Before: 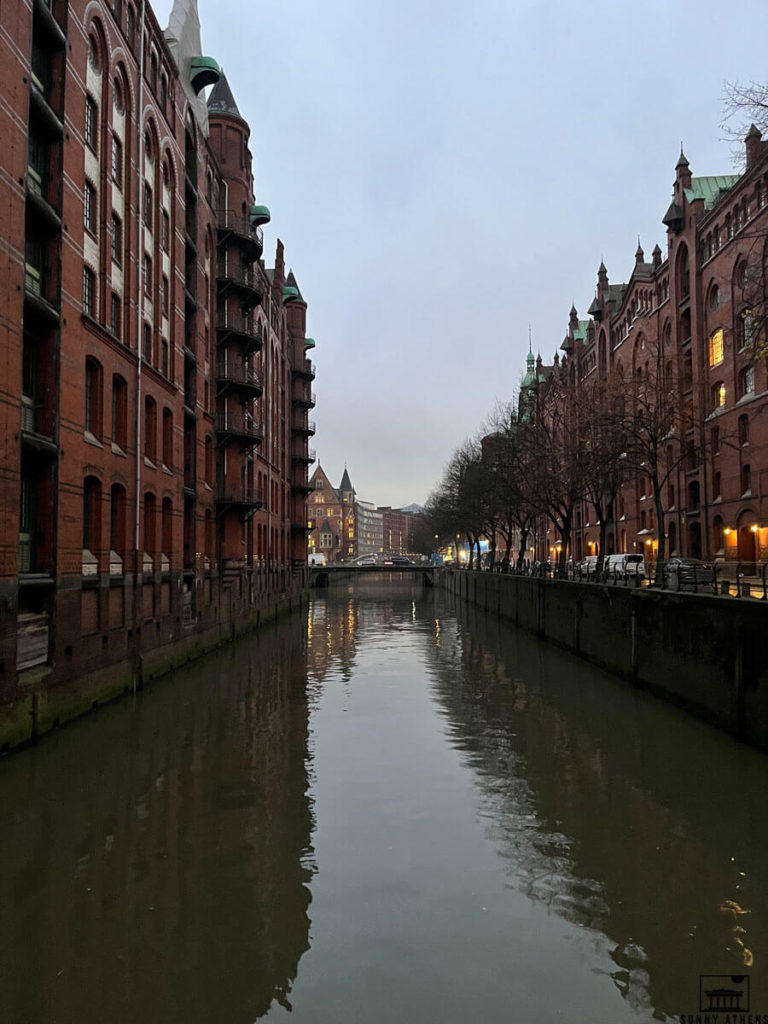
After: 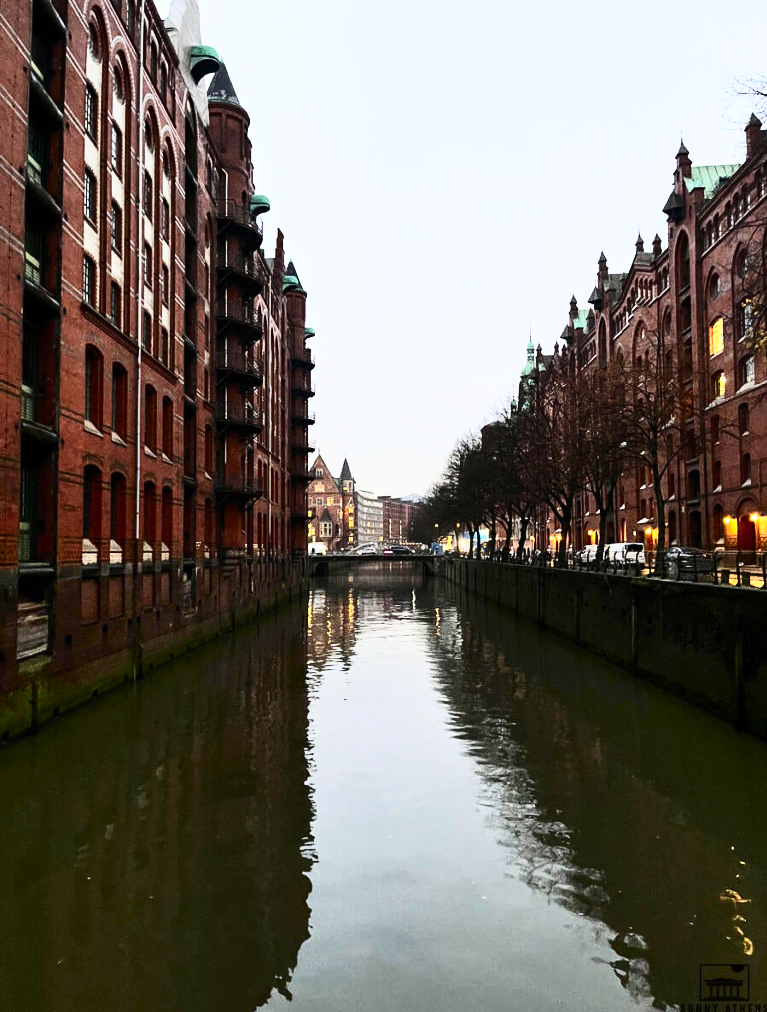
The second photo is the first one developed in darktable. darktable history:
base curve: curves: ch0 [(0, 0) (0.088, 0.125) (0.176, 0.251) (0.354, 0.501) (0.613, 0.749) (1, 0.877)], preserve colors none
contrast brightness saturation: contrast 0.414, brightness 0.108, saturation 0.205
tone equalizer: -8 EV -0.394 EV, -7 EV -0.366 EV, -6 EV -0.368 EV, -5 EV -0.189 EV, -3 EV 0.221 EV, -2 EV 0.317 EV, -1 EV 0.383 EV, +0 EV 0.397 EV, mask exposure compensation -0.503 EV
crop: top 1.083%, right 0.062%
shadows and highlights: shadows 53.06, soften with gaussian
